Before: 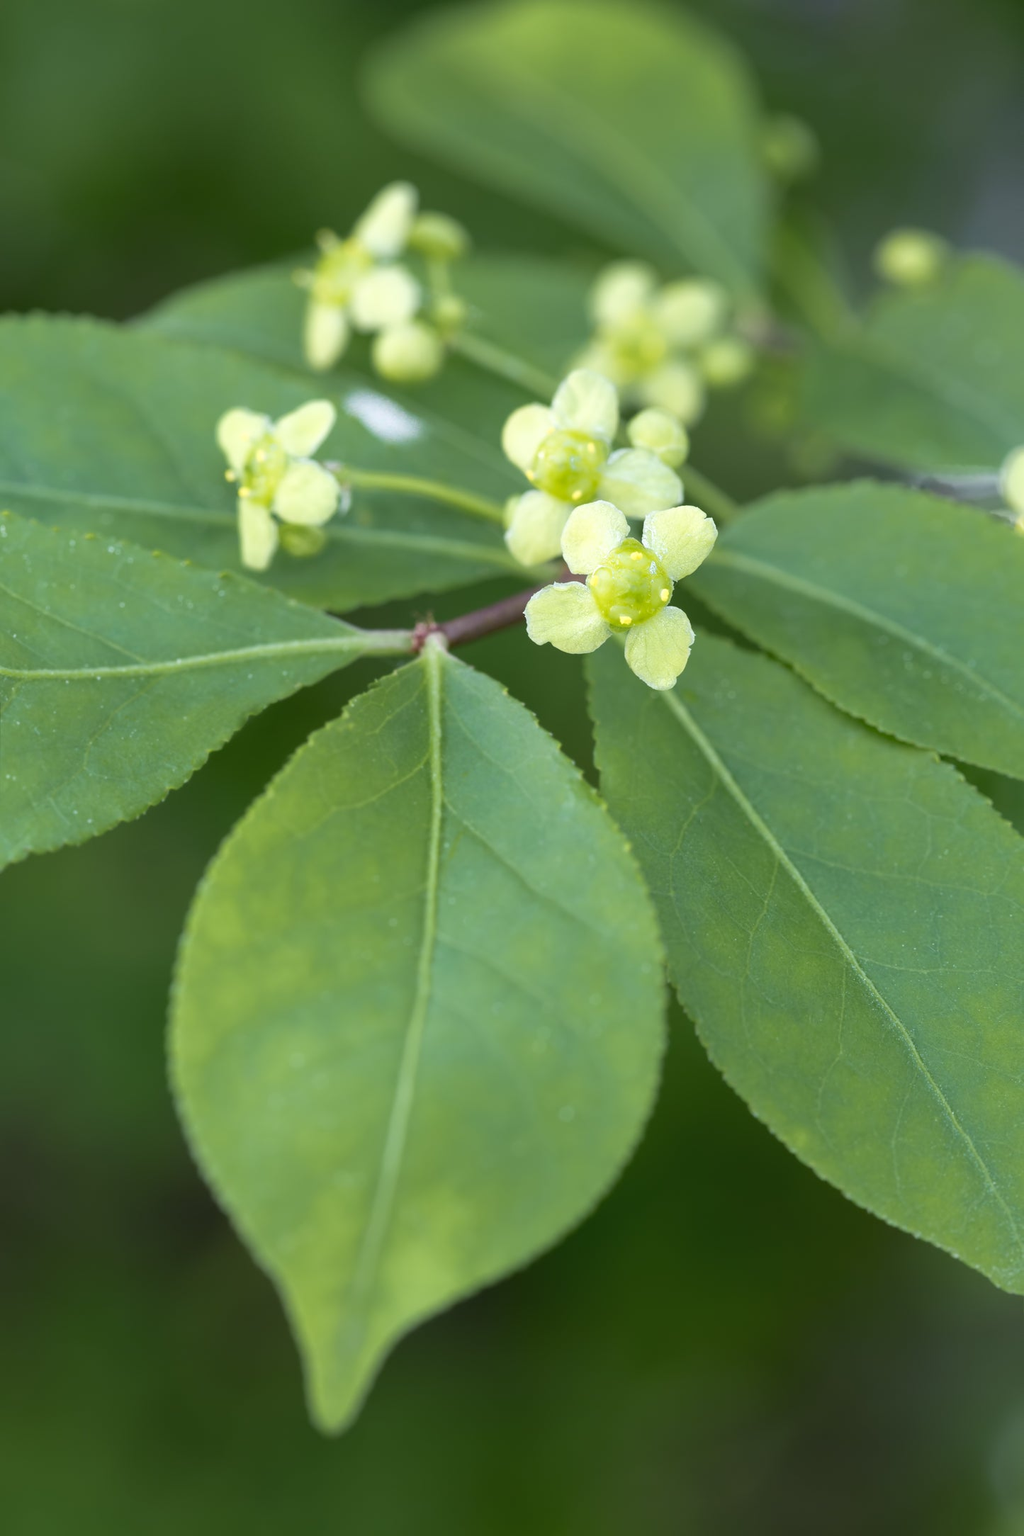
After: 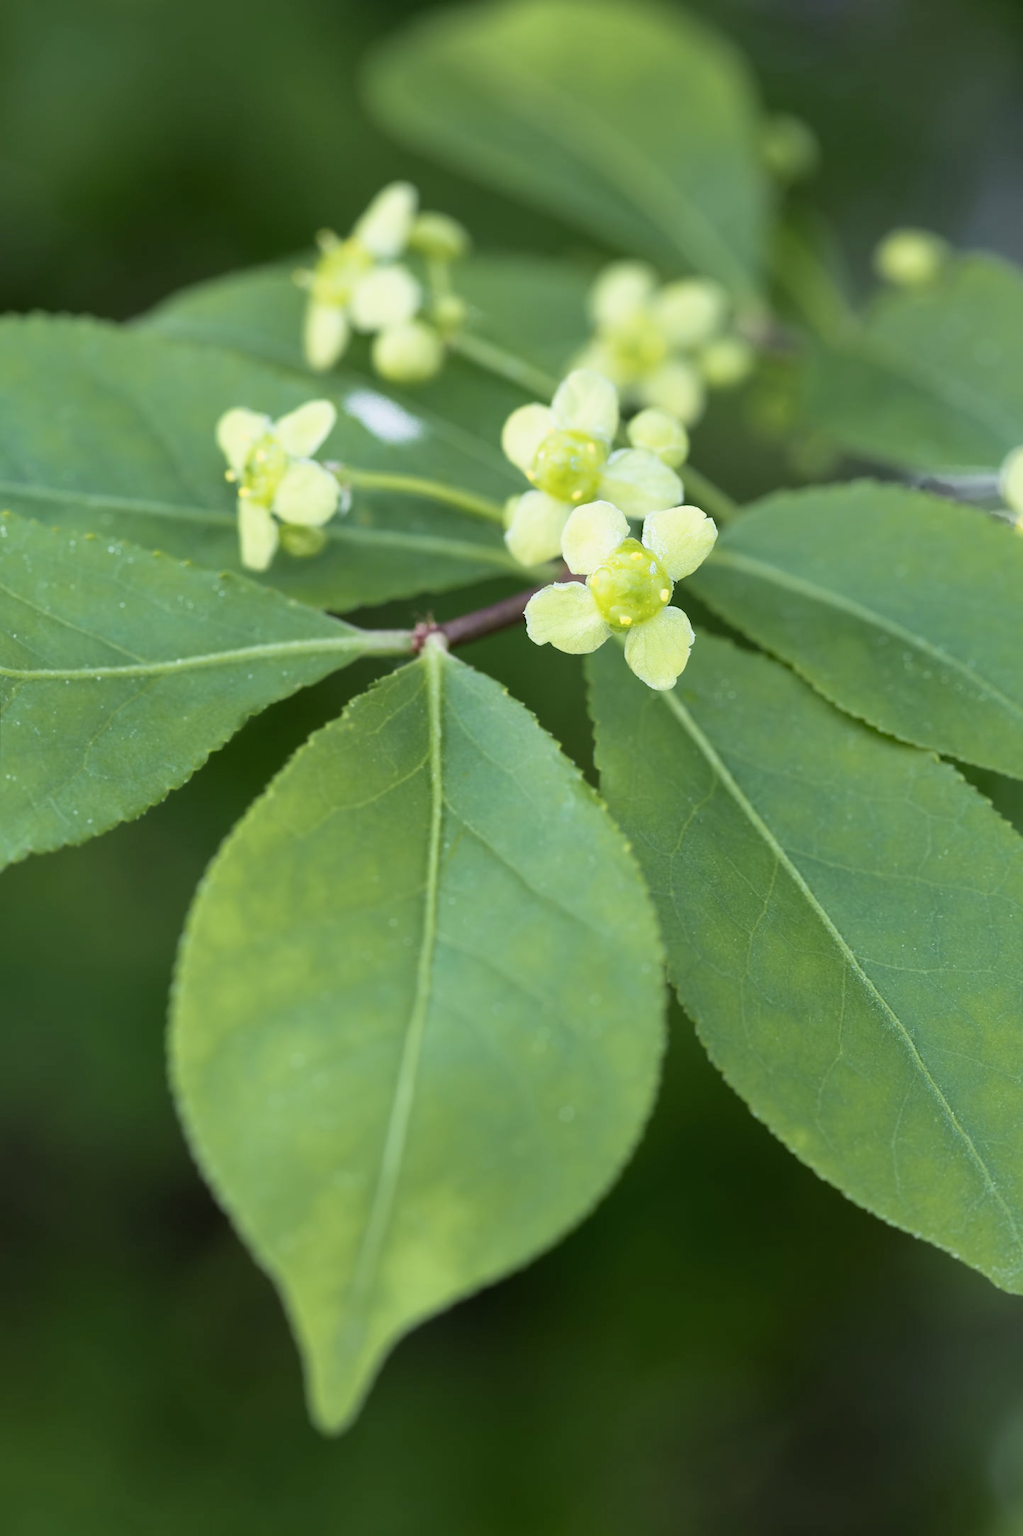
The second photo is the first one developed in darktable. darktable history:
filmic rgb: middle gray luminance 21.52%, black relative exposure -14.04 EV, white relative exposure 2.98 EV, threshold 2.99 EV, target black luminance 0%, hardness 8.8, latitude 59.9%, contrast 1.211, highlights saturation mix 5.34%, shadows ↔ highlights balance 41.73%, enable highlight reconstruction true
